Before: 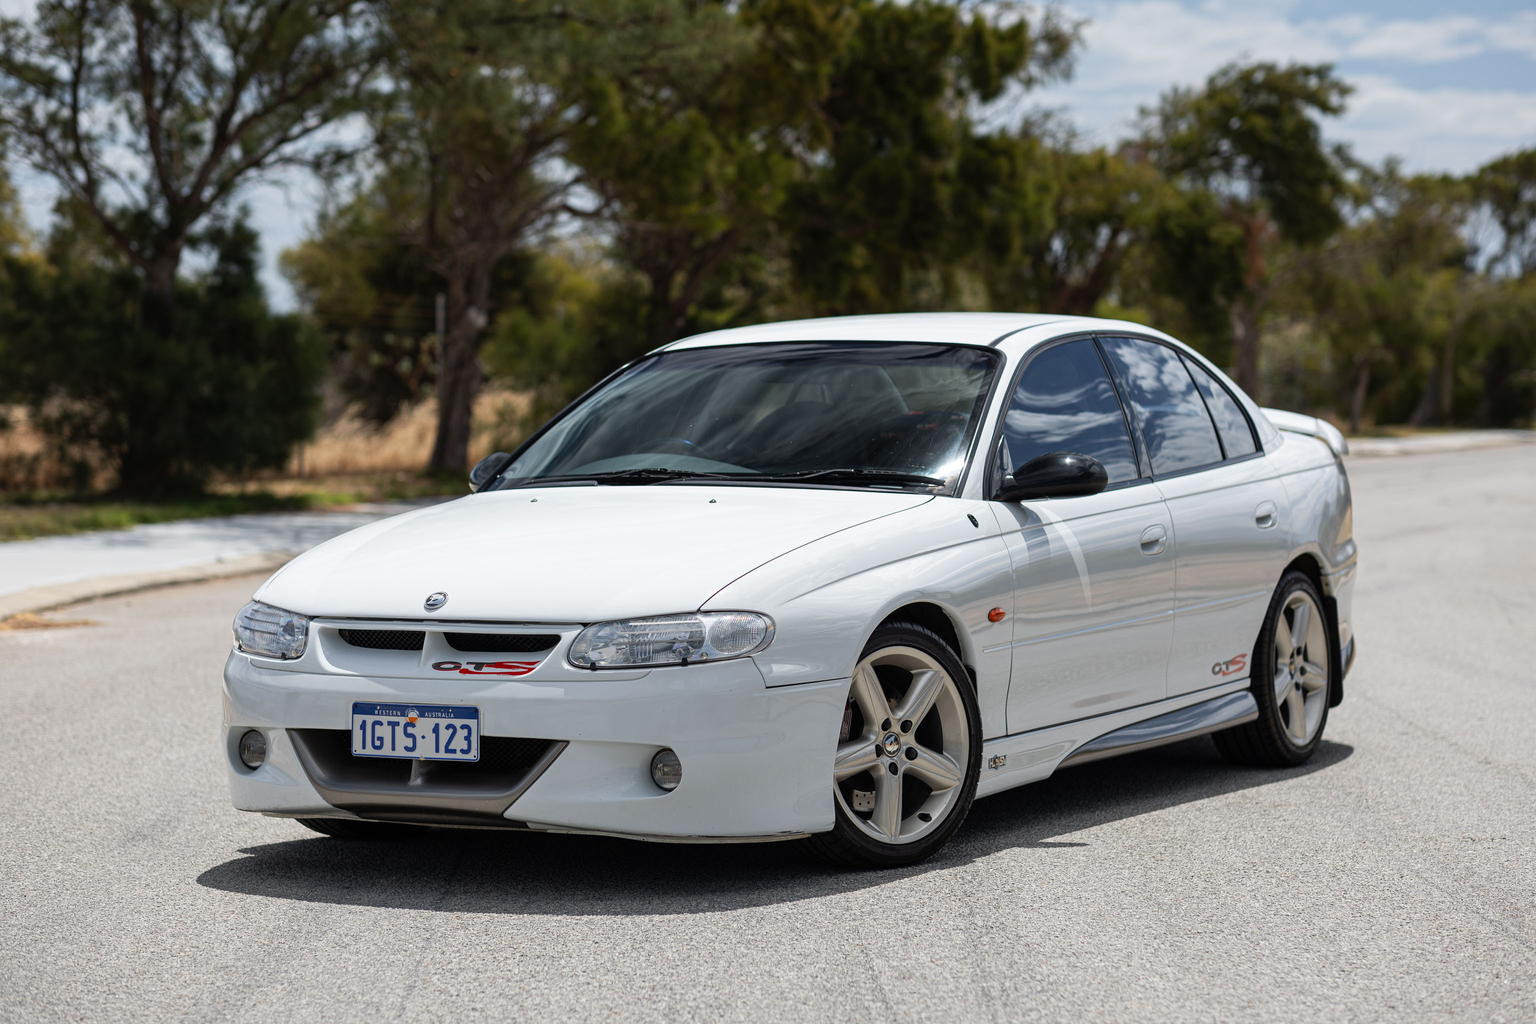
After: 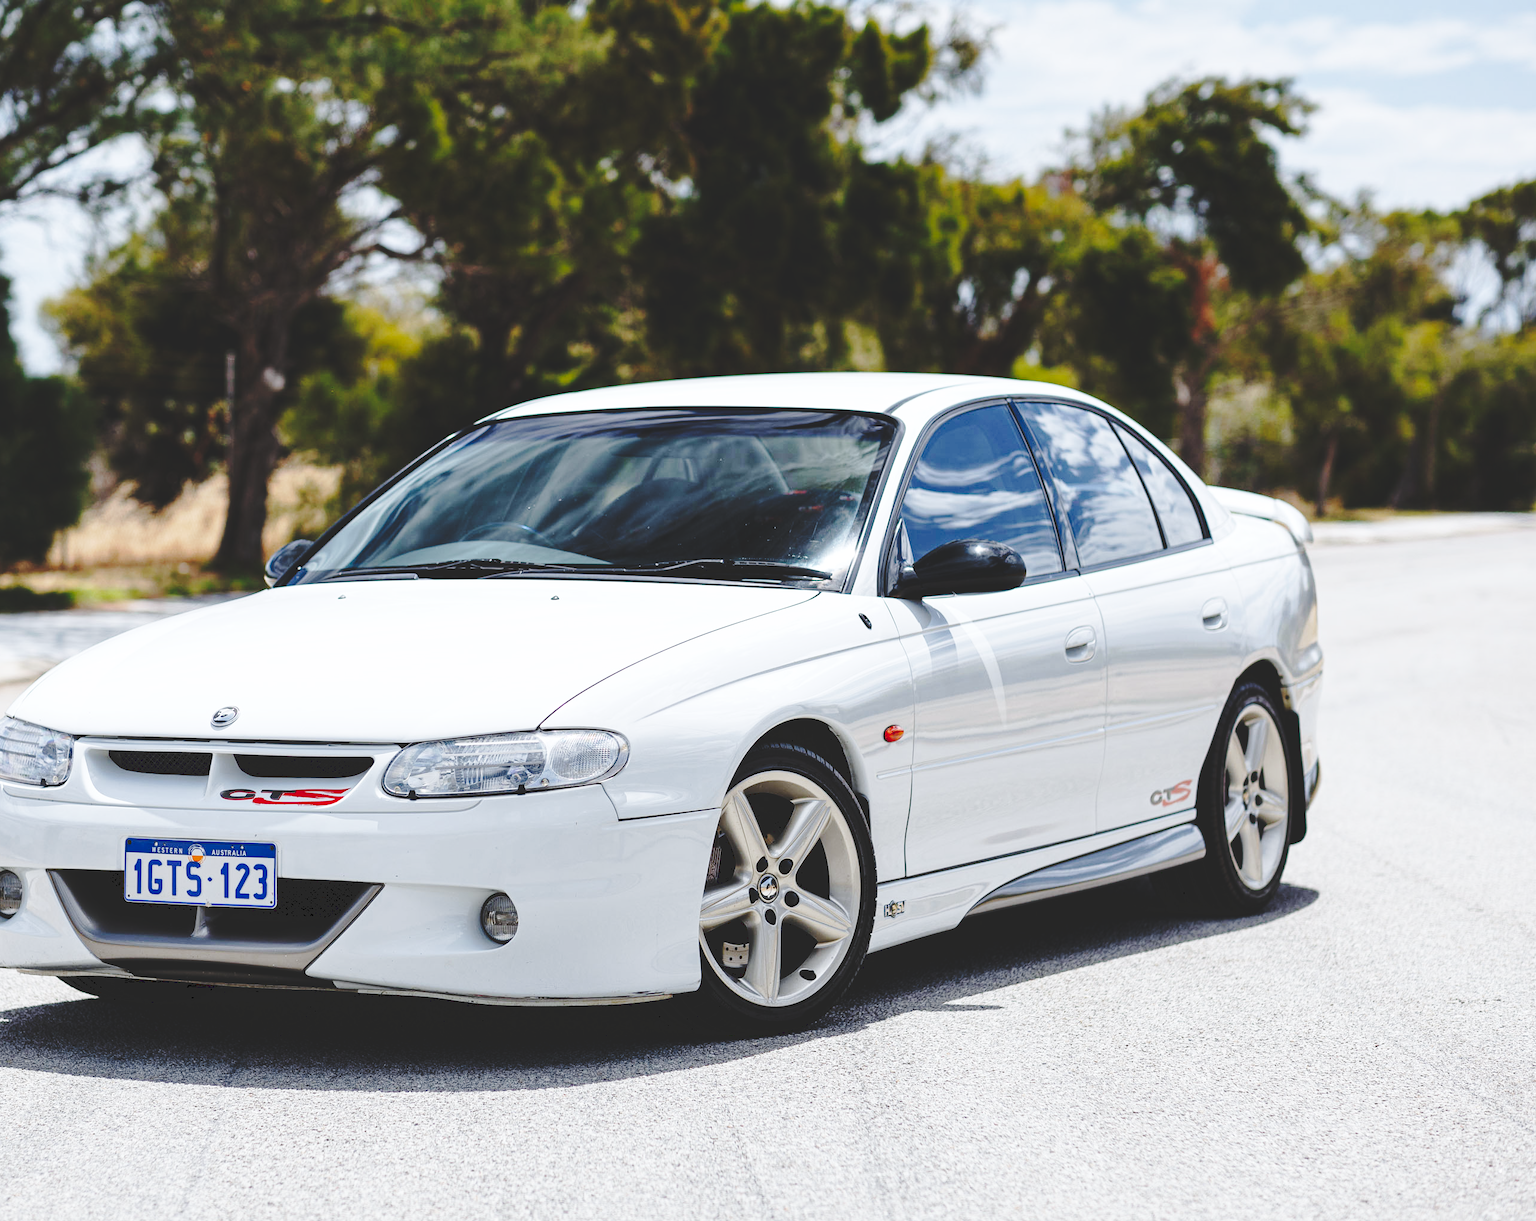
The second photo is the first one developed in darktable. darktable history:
crop: left 16.145%
base curve: curves: ch0 [(0, 0) (0.032, 0.037) (0.105, 0.228) (0.435, 0.76) (0.856, 0.983) (1, 1)], preserve colors none
shadows and highlights: shadows 25, highlights -25
tone curve: curves: ch0 [(0, 0) (0.003, 0.139) (0.011, 0.14) (0.025, 0.138) (0.044, 0.14) (0.069, 0.149) (0.1, 0.161) (0.136, 0.179) (0.177, 0.203) (0.224, 0.245) (0.277, 0.302) (0.335, 0.382) (0.399, 0.461) (0.468, 0.546) (0.543, 0.614) (0.623, 0.687) (0.709, 0.758) (0.801, 0.84) (0.898, 0.912) (1, 1)], preserve colors none
contrast brightness saturation: saturation -0.05
tone equalizer: on, module defaults
white balance: red 0.974, blue 1.044
